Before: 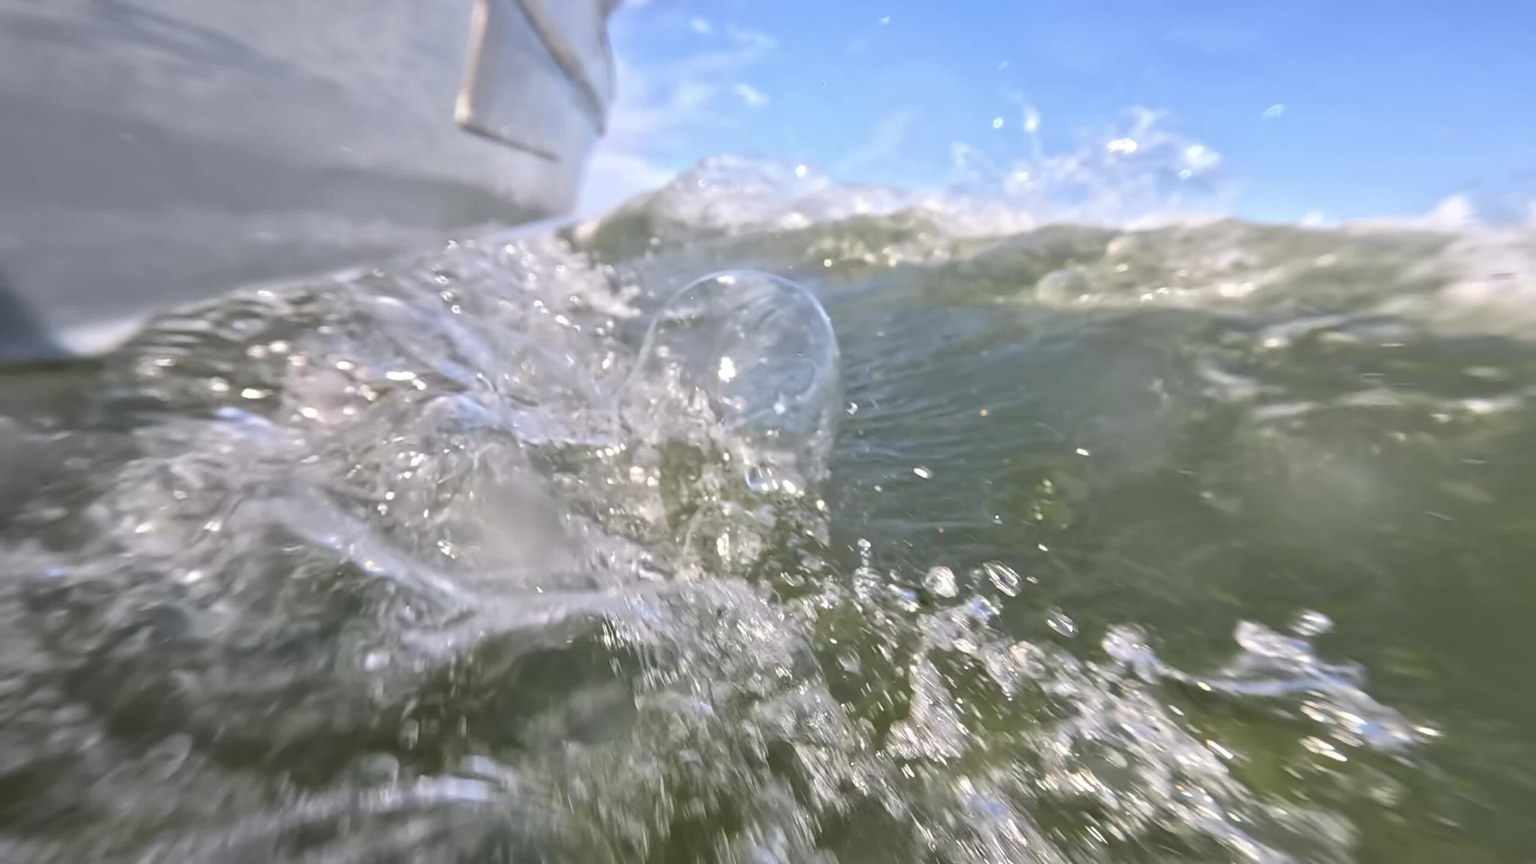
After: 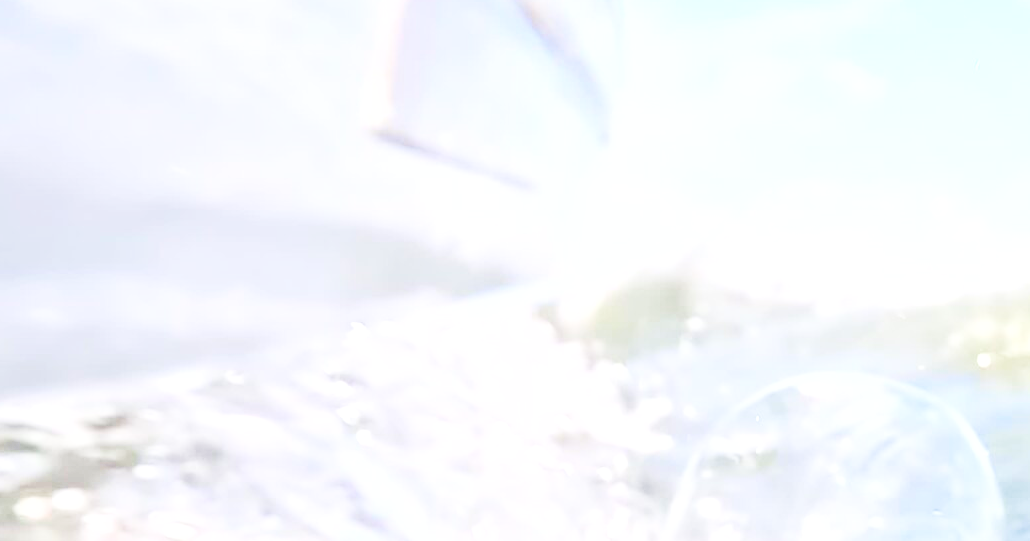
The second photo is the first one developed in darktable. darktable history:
base curve: curves: ch0 [(0, 0) (0.007, 0.004) (0.027, 0.03) (0.046, 0.07) (0.207, 0.54) (0.442, 0.872) (0.673, 0.972) (1, 1)], preserve colors none
crop: left 15.492%, top 5.453%, right 44.241%, bottom 56.94%
shadows and highlights: shadows -9.19, white point adjustment 1.58, highlights 11.03
contrast brightness saturation: contrast 0.197, brightness 0.168, saturation 0.225
